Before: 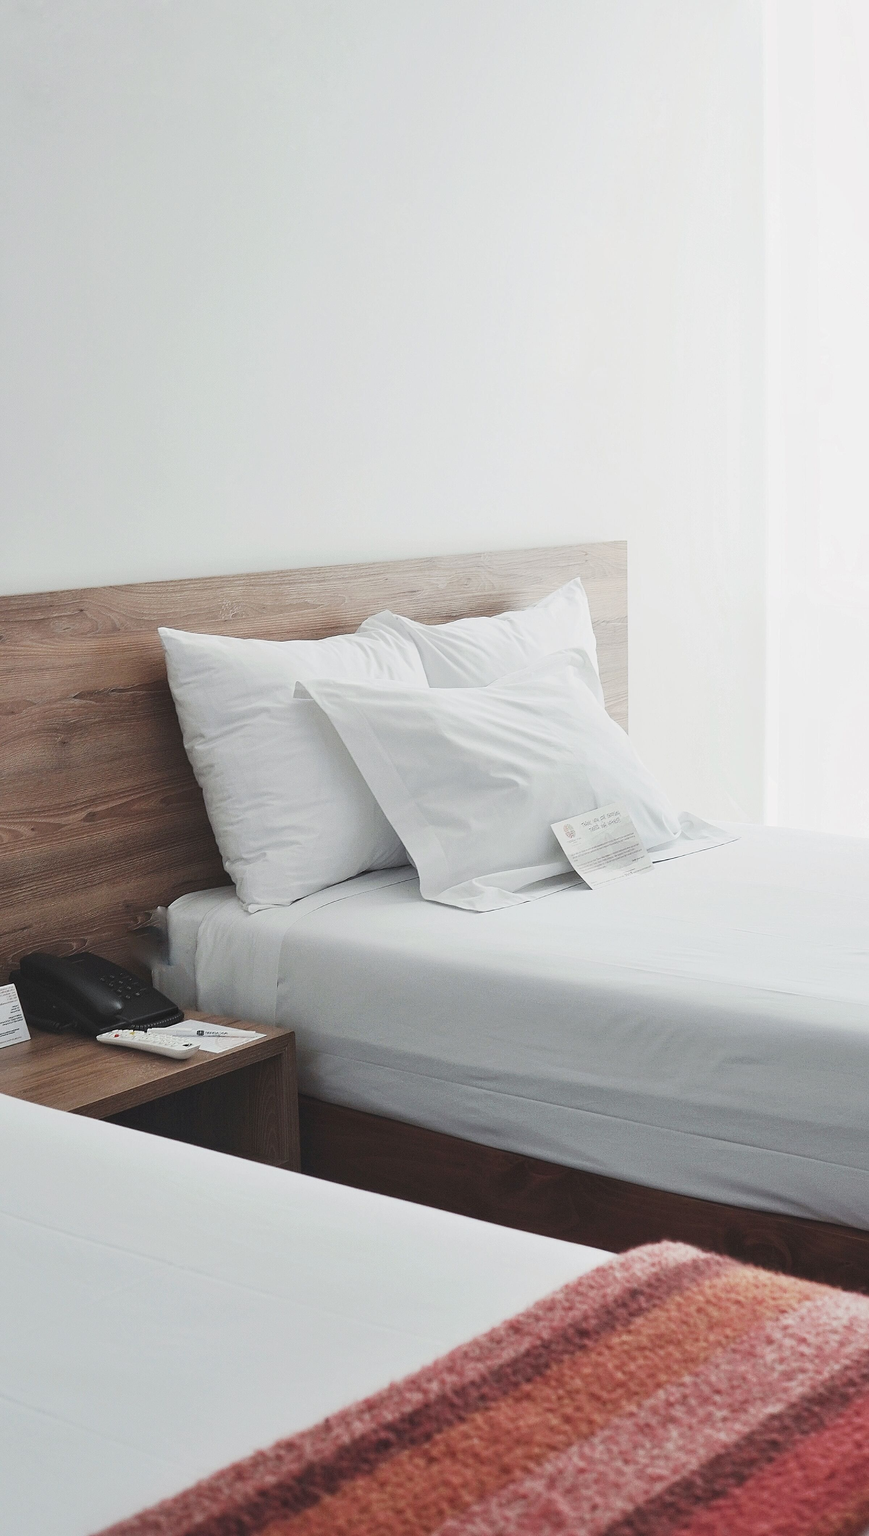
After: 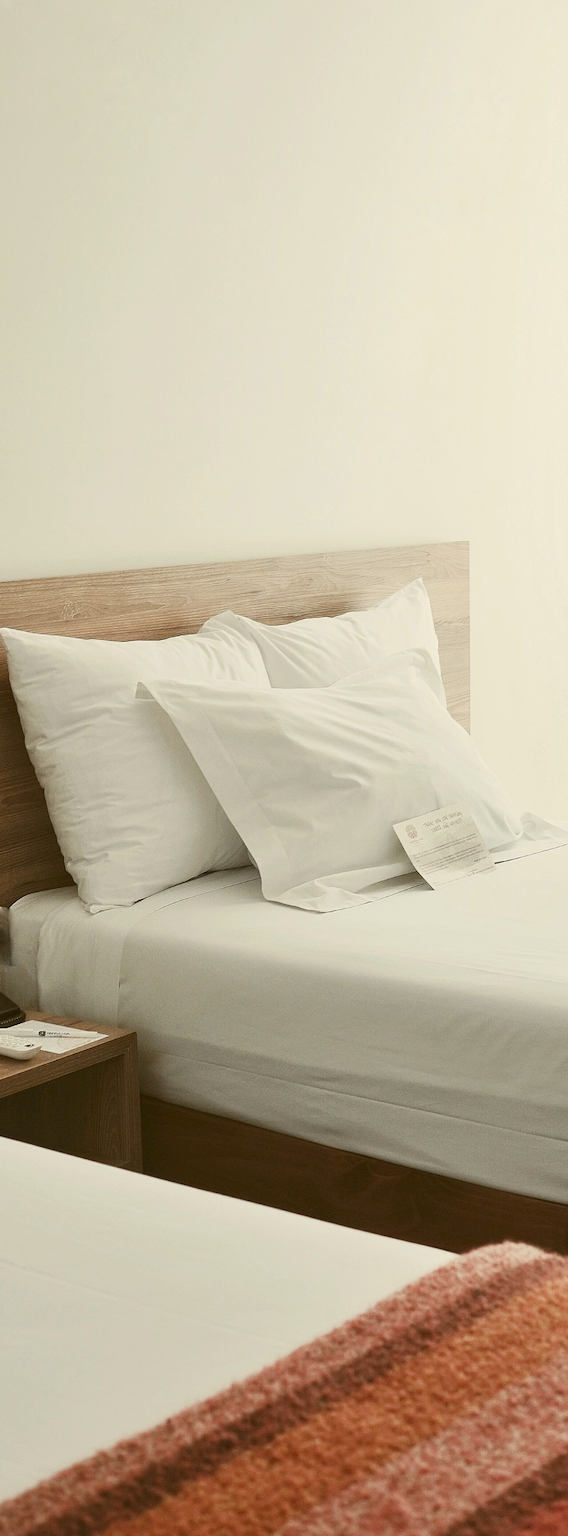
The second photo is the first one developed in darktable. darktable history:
crop and rotate: left 18.289%, right 16.359%
color correction: highlights a* -1.3, highlights b* 10.11, shadows a* 0.439, shadows b* 18.89
color zones: curves: ch2 [(0, 0.5) (0.143, 0.5) (0.286, 0.416) (0.429, 0.5) (0.571, 0.5) (0.714, 0.5) (0.857, 0.5) (1, 0.5)]
